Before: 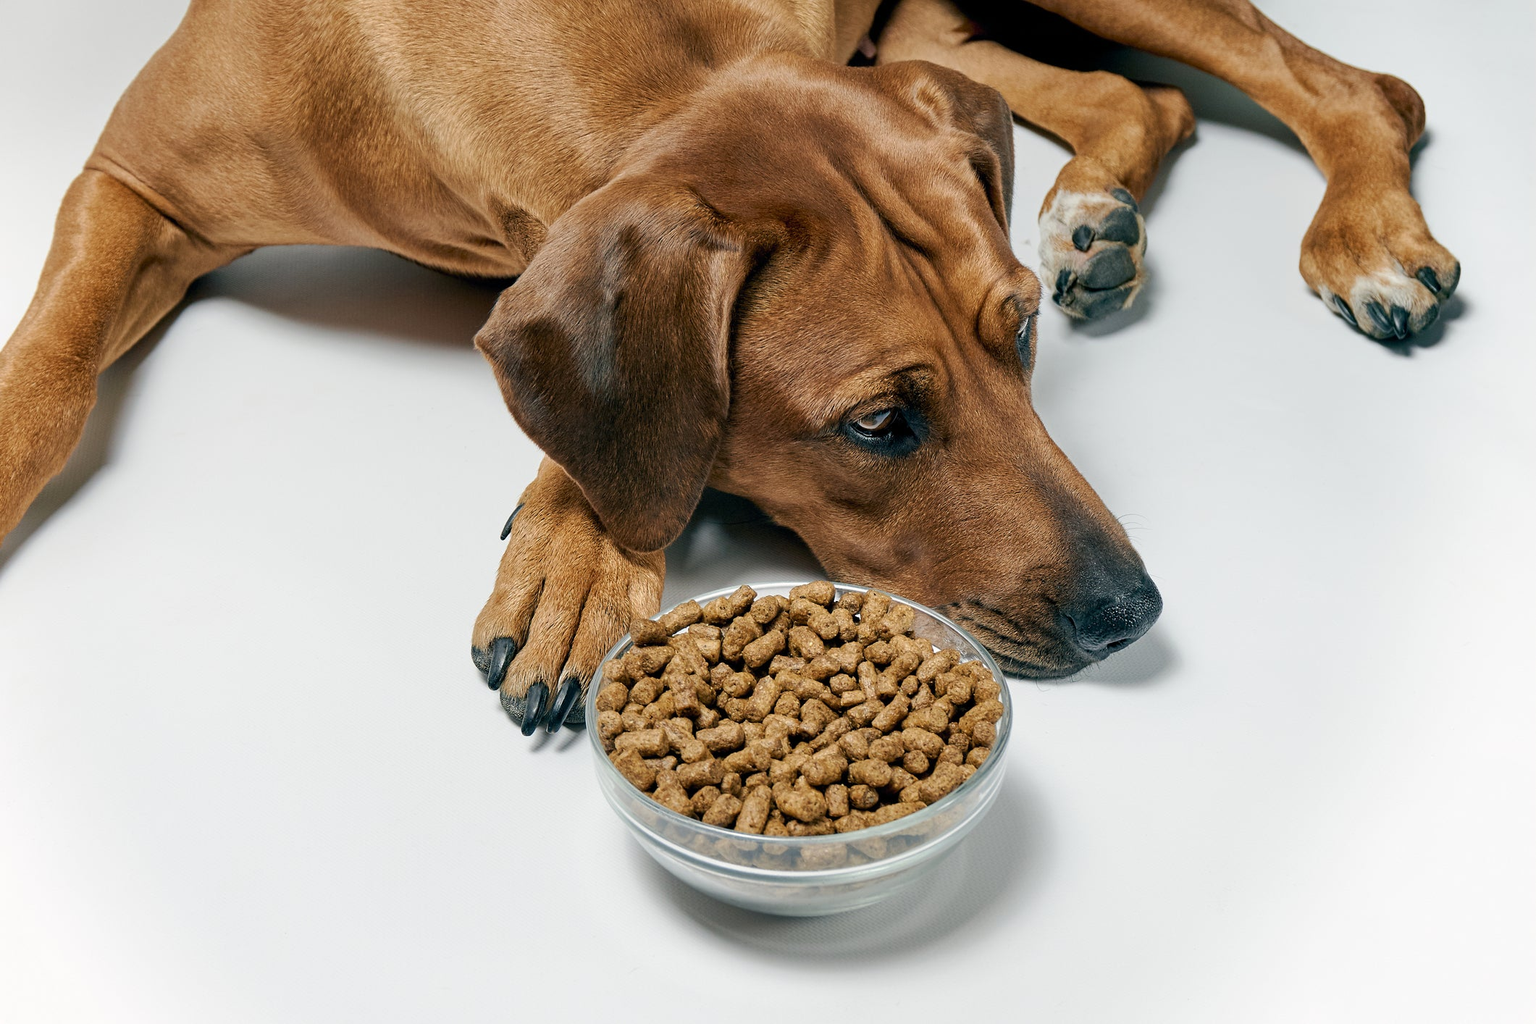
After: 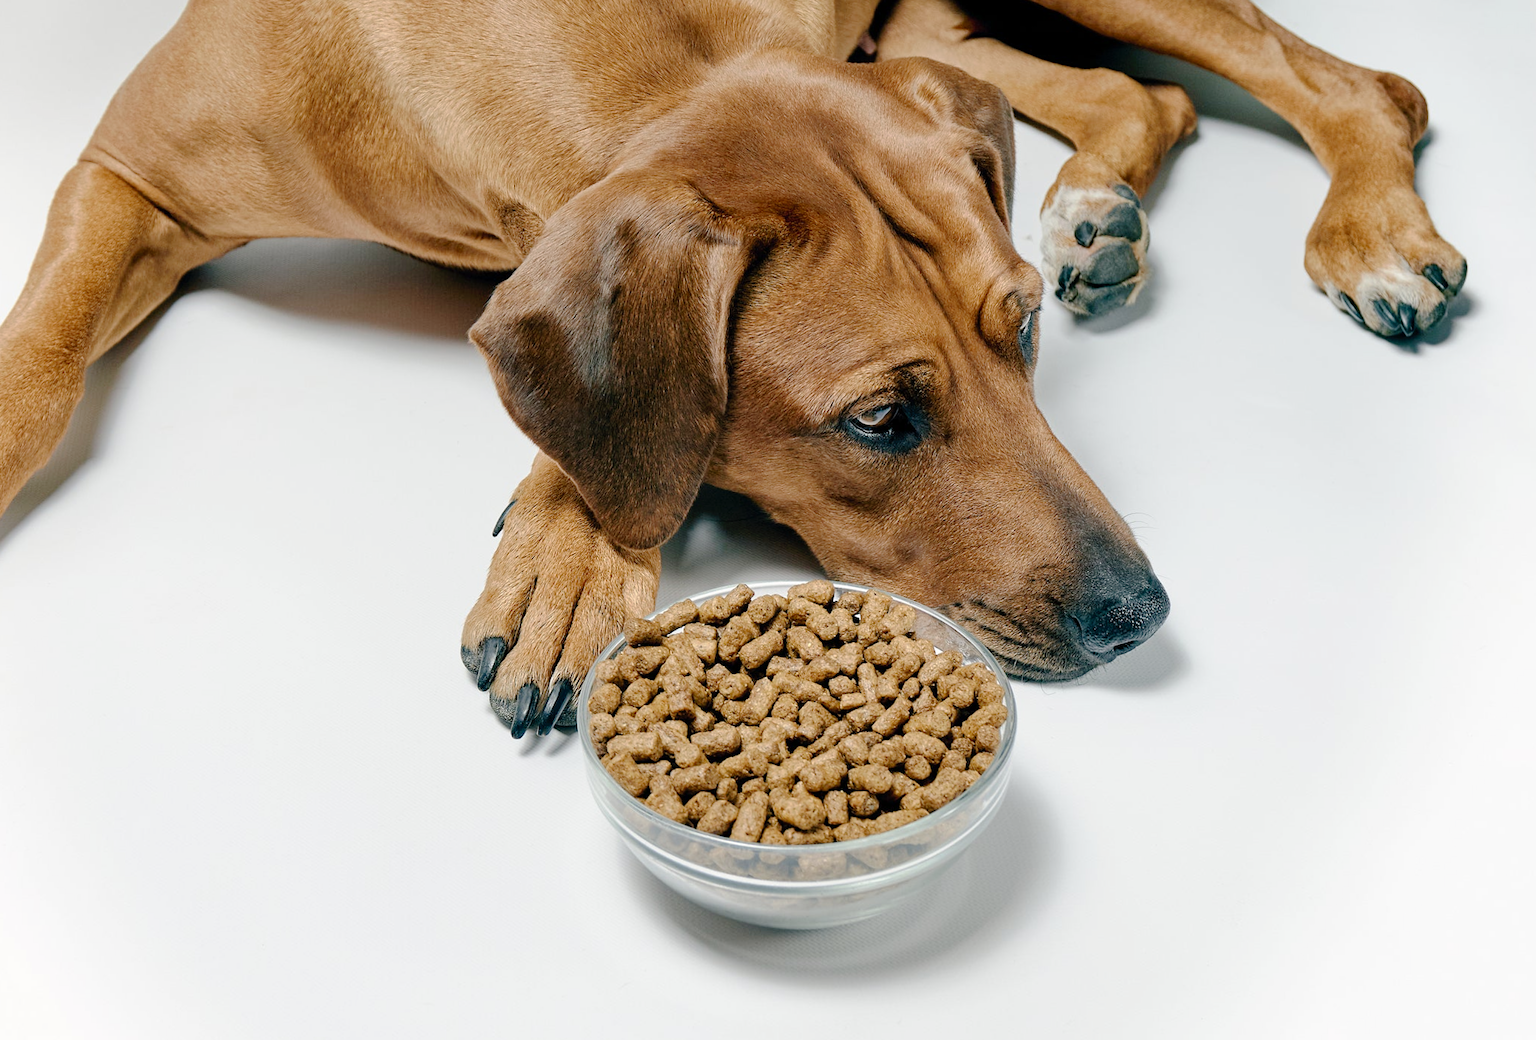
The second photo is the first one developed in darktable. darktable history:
tone curve: curves: ch0 [(0, 0) (0.003, 0.003) (0.011, 0.014) (0.025, 0.027) (0.044, 0.044) (0.069, 0.064) (0.1, 0.108) (0.136, 0.153) (0.177, 0.208) (0.224, 0.275) (0.277, 0.349) (0.335, 0.422) (0.399, 0.492) (0.468, 0.557) (0.543, 0.617) (0.623, 0.682) (0.709, 0.745) (0.801, 0.826) (0.898, 0.916) (1, 1)], preserve colors none
rotate and perspective: rotation 0.226°, lens shift (vertical) -0.042, crop left 0.023, crop right 0.982, crop top 0.006, crop bottom 0.994
